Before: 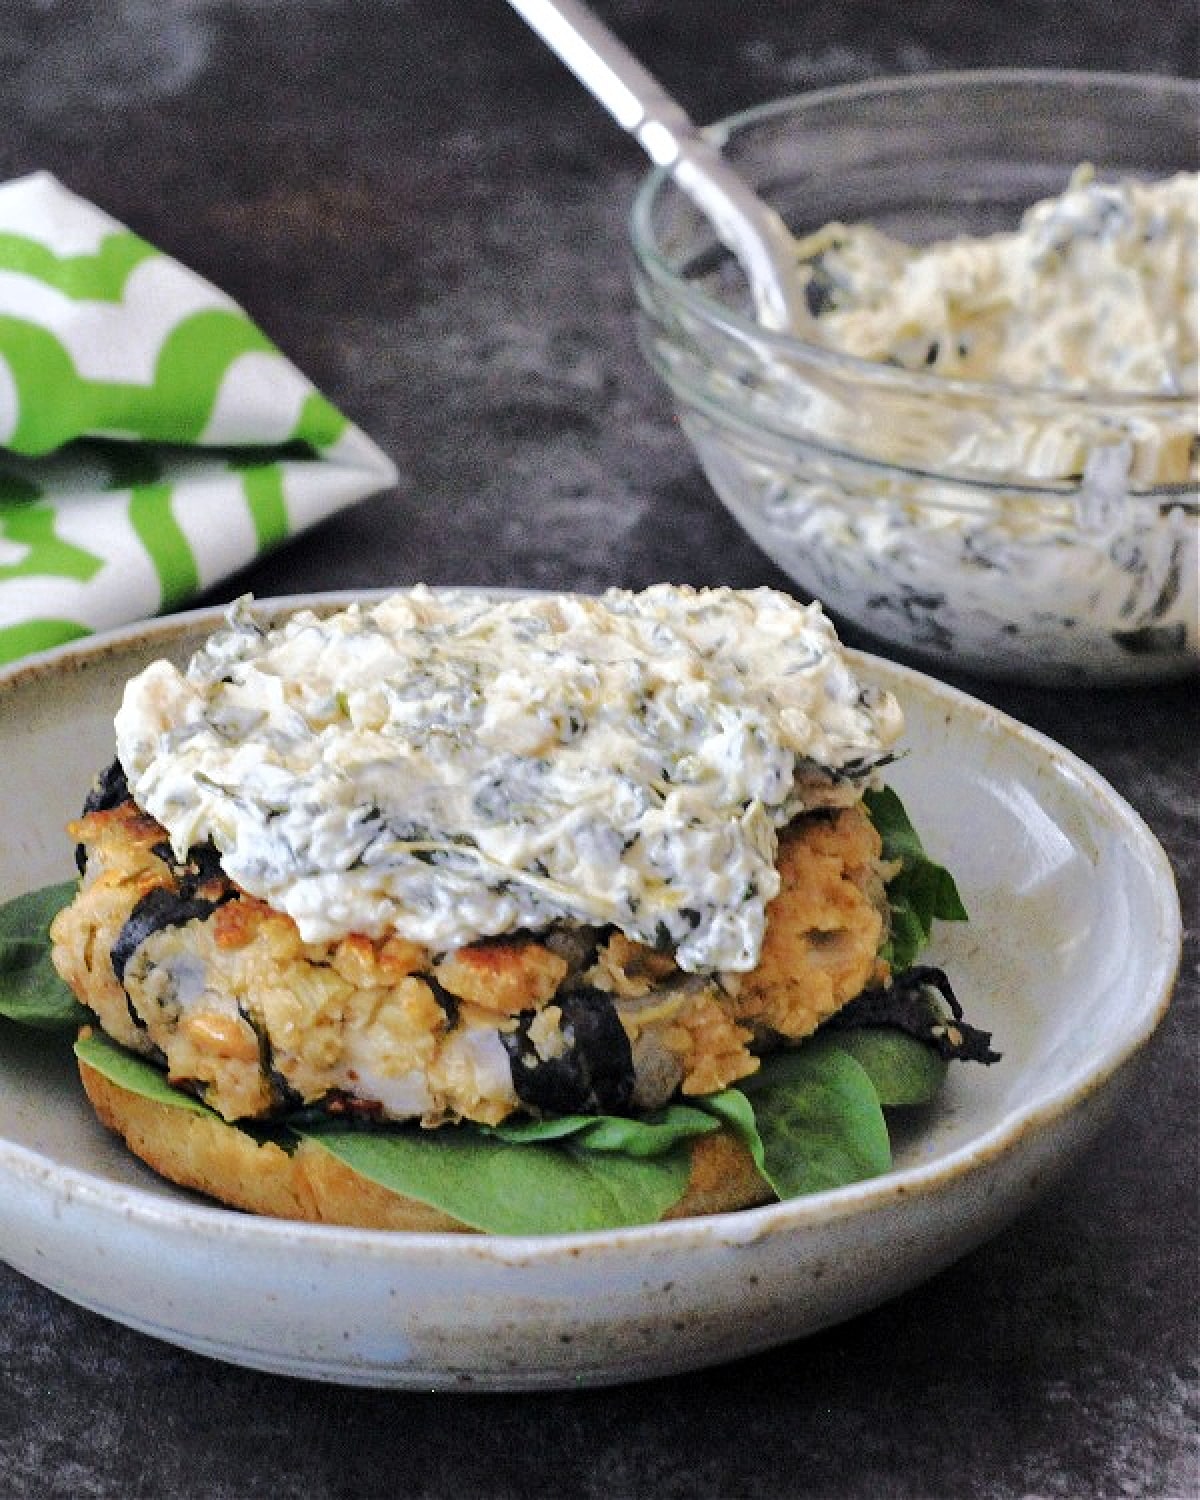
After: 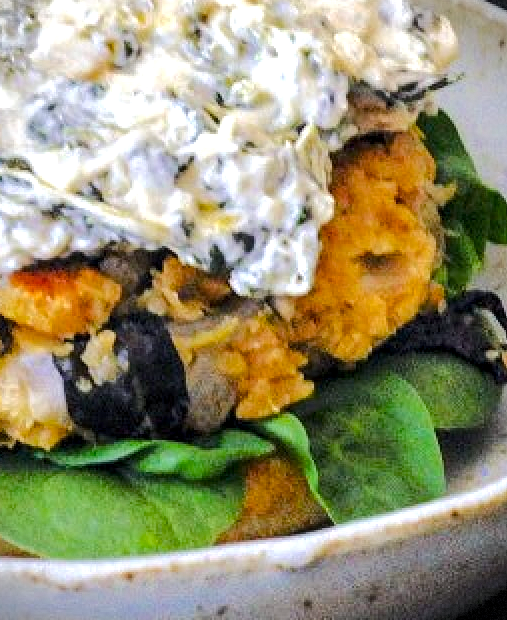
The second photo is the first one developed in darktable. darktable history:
vignetting: fall-off start 92.27%, dithering 8-bit output
crop: left 37.185%, top 45.078%, right 20.509%, bottom 13.544%
local contrast: on, module defaults
color balance rgb: power › chroma 0.503%, power › hue 262.18°, perceptual saturation grading › global saturation 30.512%, perceptual brilliance grading › global brilliance 10.27%, perceptual brilliance grading › shadows 15.616%, global vibrance 11.273%
